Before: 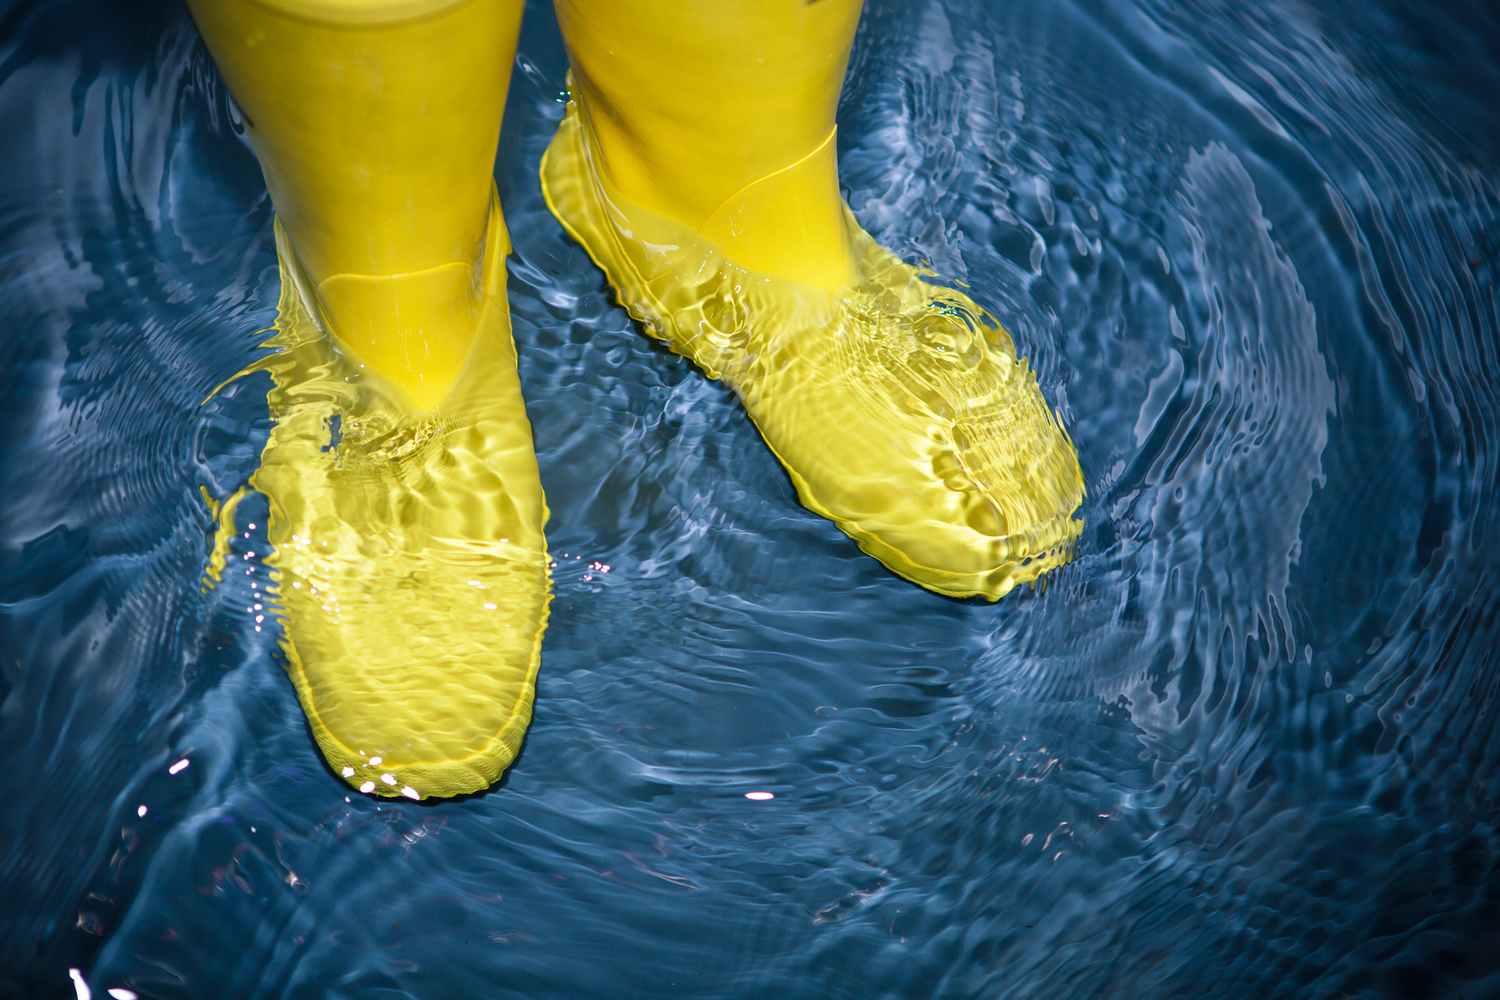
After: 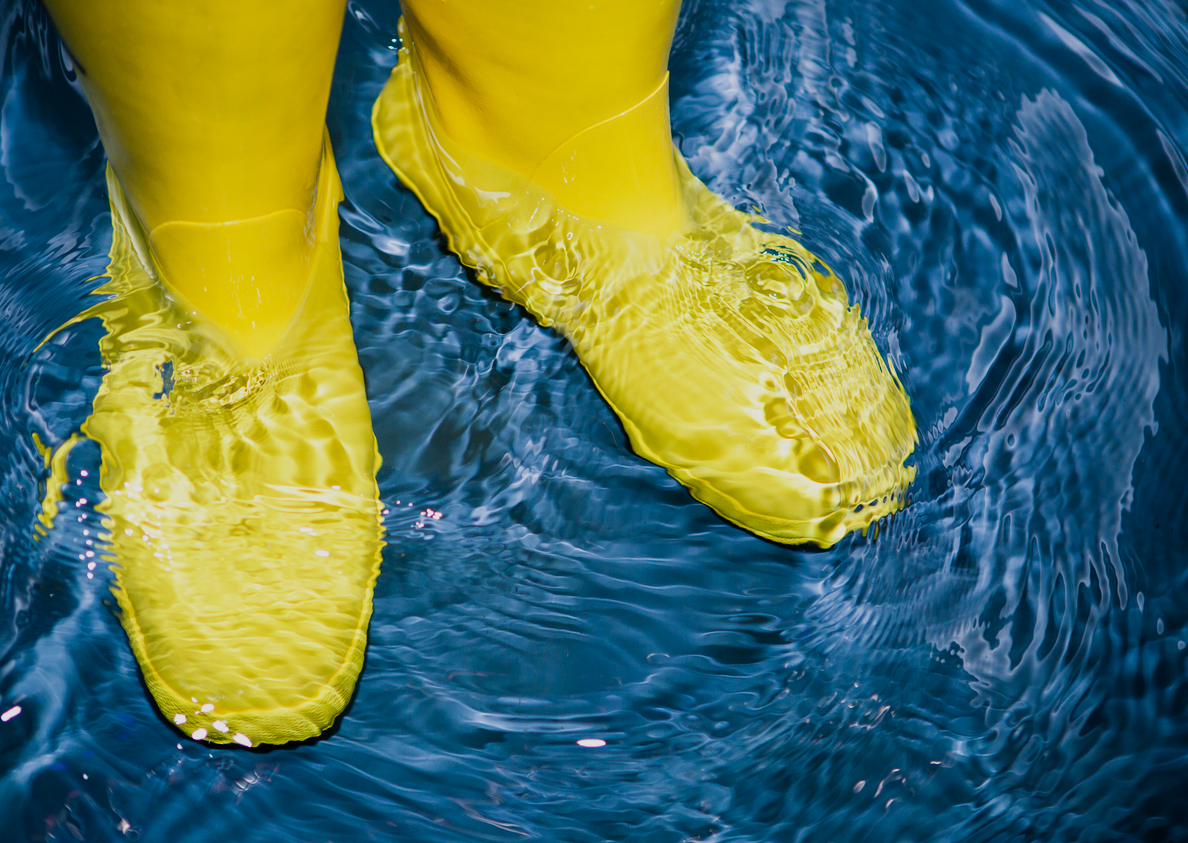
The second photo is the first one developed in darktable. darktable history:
crop: left 11.225%, top 5.381%, right 9.565%, bottom 10.314%
sigmoid: on, module defaults
